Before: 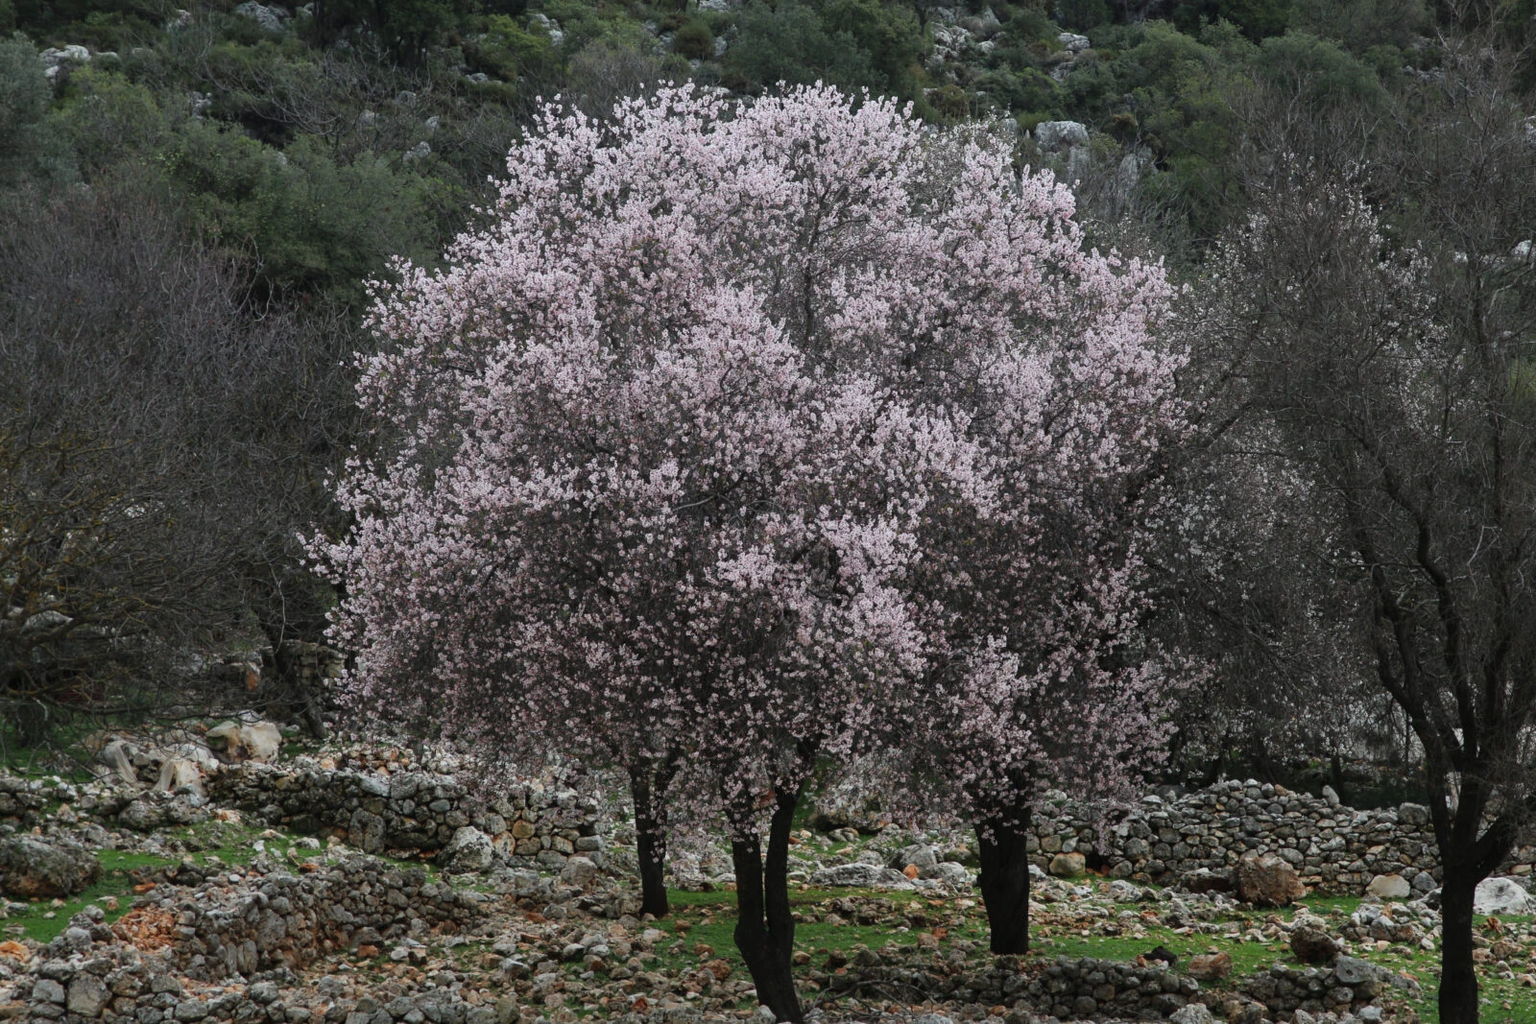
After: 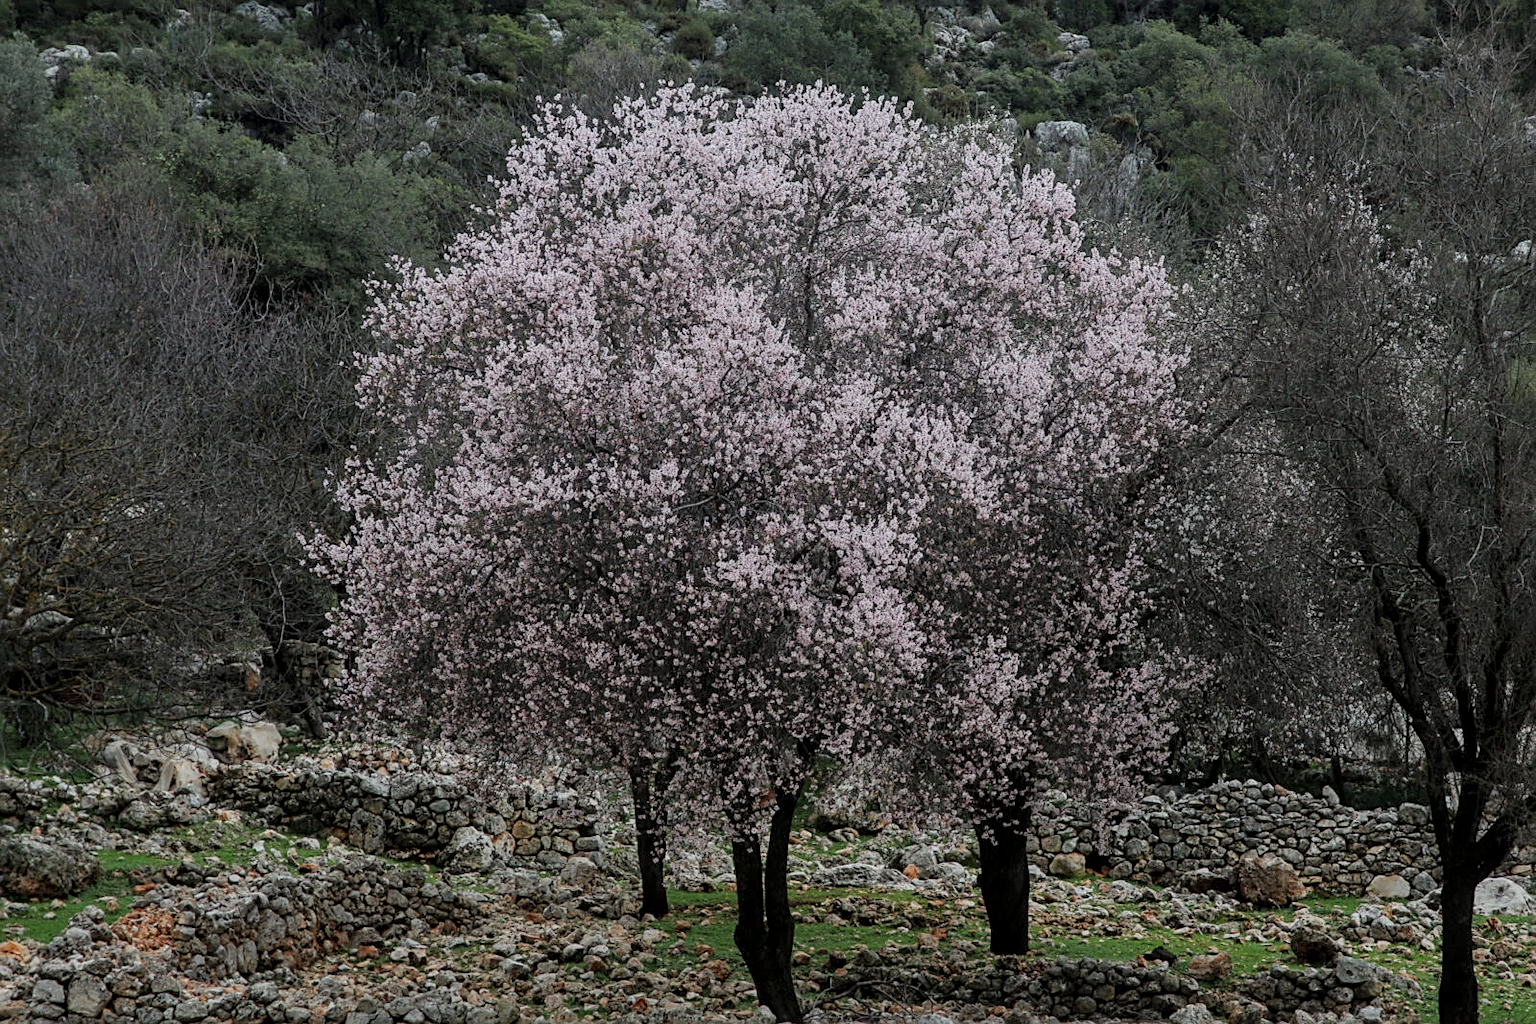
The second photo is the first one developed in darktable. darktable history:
filmic rgb: black relative exposure -16 EV, white relative exposure 4.02 EV, target black luminance 0%, hardness 7.65, latitude 71.99%, contrast 0.898, highlights saturation mix 10.06%, shadows ↔ highlights balance -0.379%
local contrast: on, module defaults
sharpen: on, module defaults
